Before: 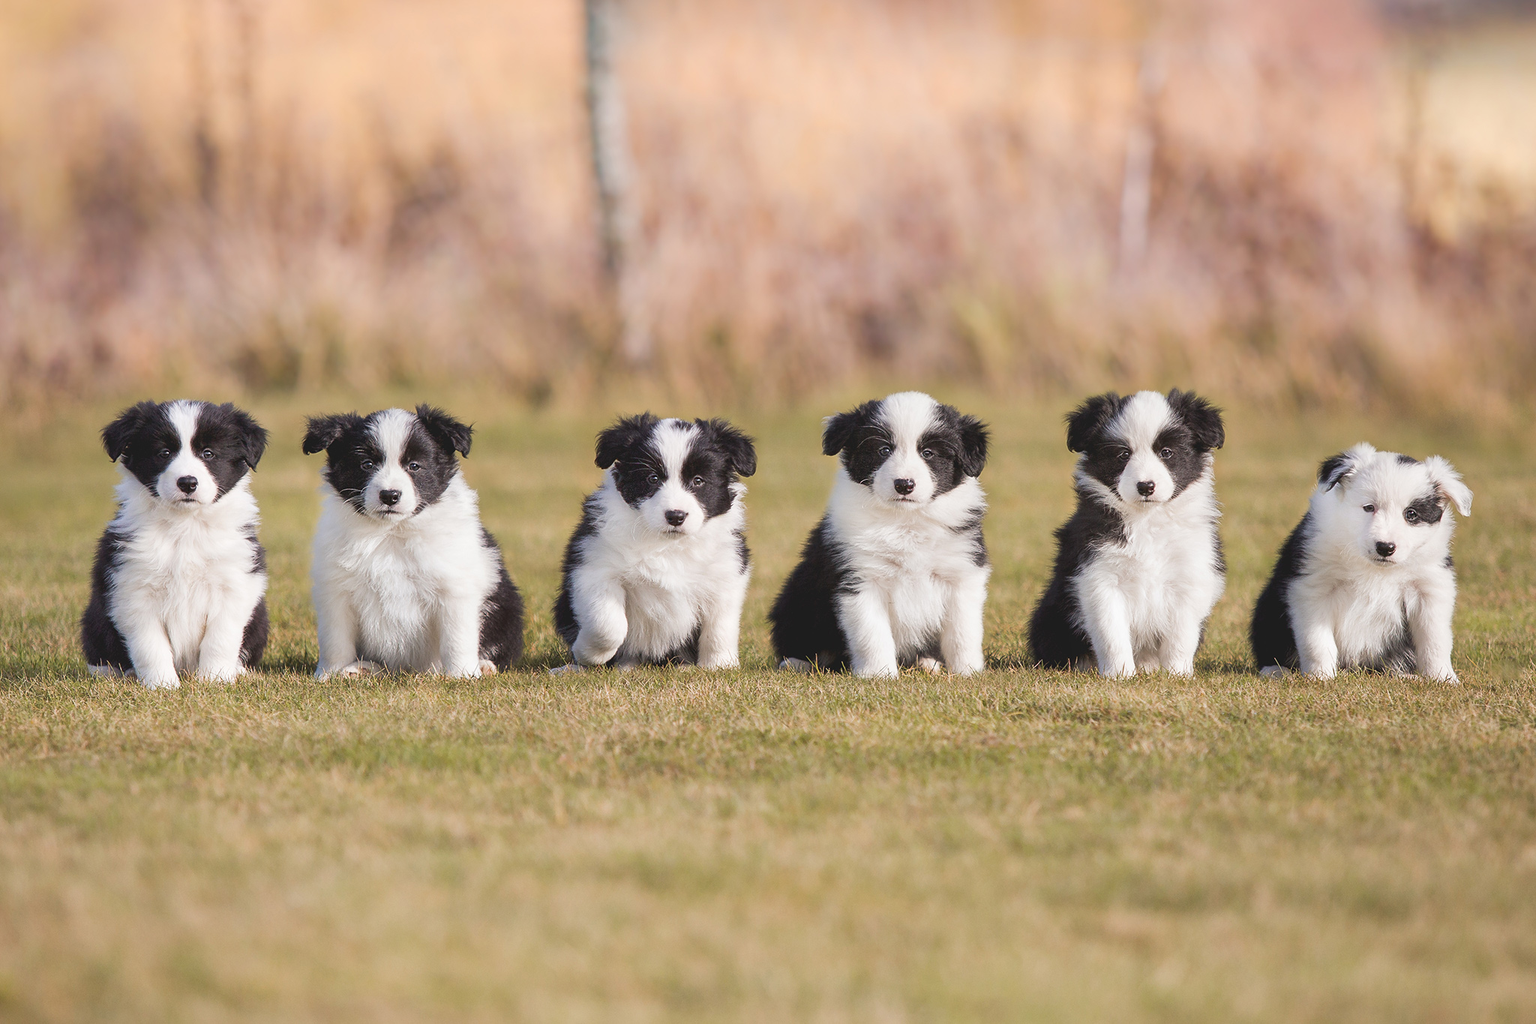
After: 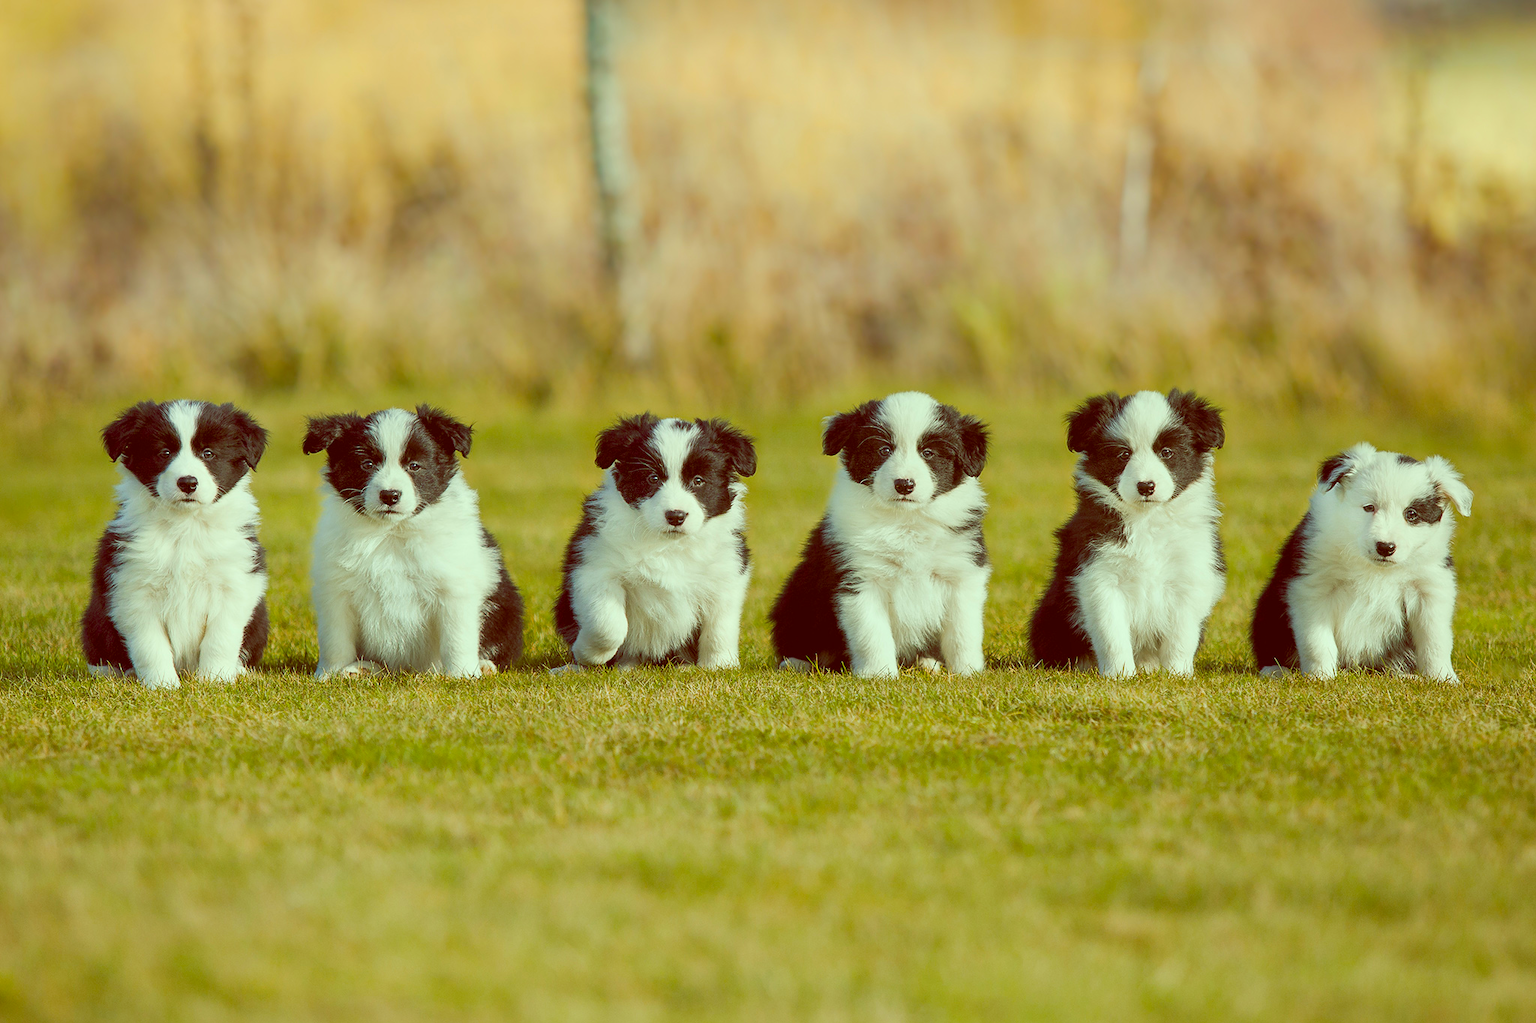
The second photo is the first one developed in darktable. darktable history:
color balance rgb: perceptual saturation grading › global saturation 20%, global vibrance 20%
color balance: lift [1, 1.015, 0.987, 0.985], gamma [1, 0.959, 1.042, 0.958], gain [0.927, 0.938, 1.072, 0.928], contrast 1.5%
